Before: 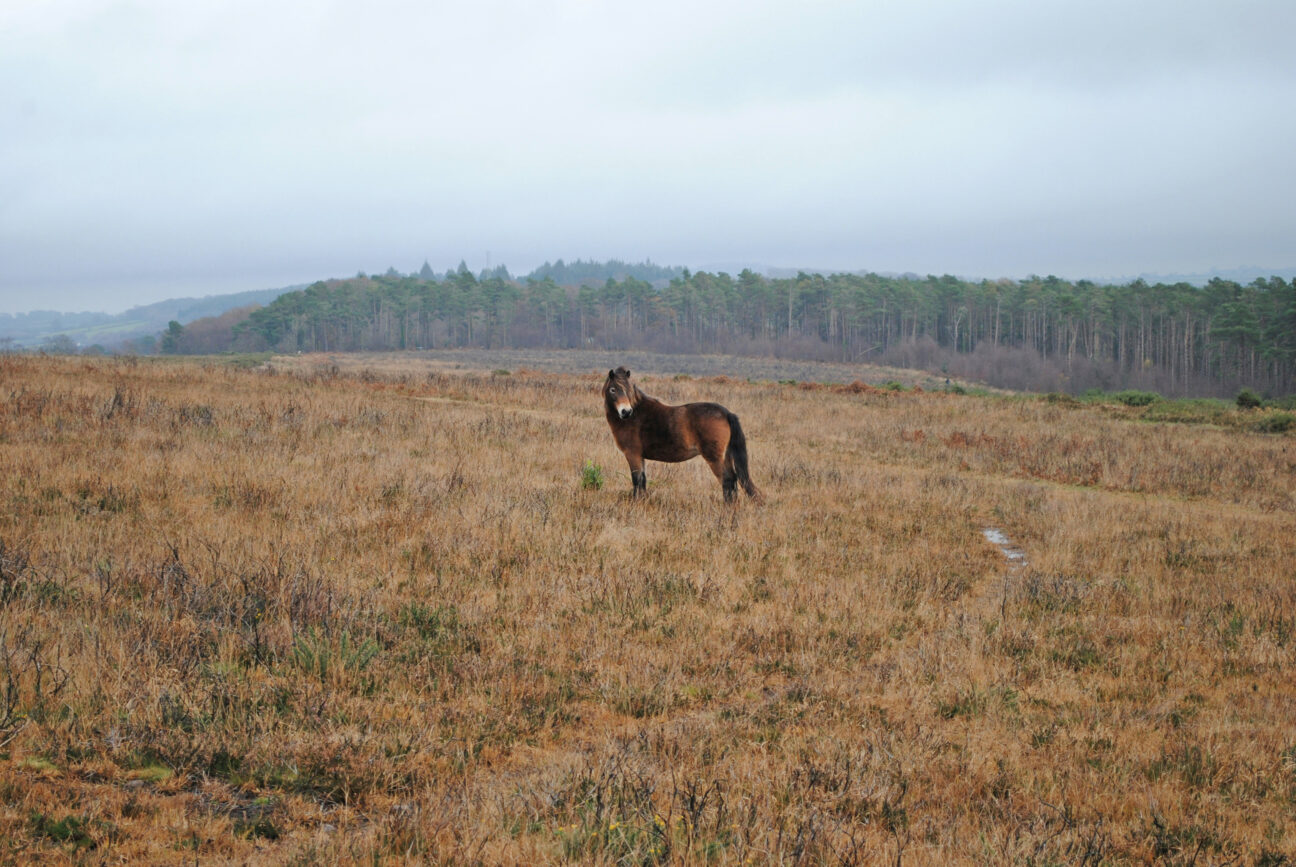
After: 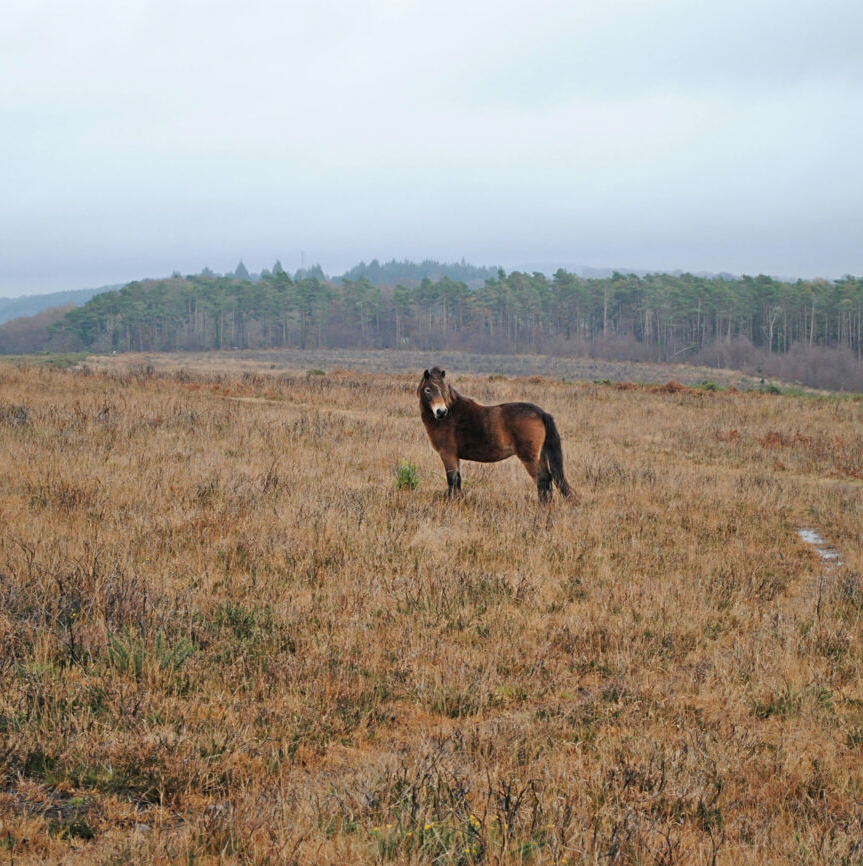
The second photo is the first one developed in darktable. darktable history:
crop and rotate: left 14.292%, right 19.041%
sharpen: amount 0.2
